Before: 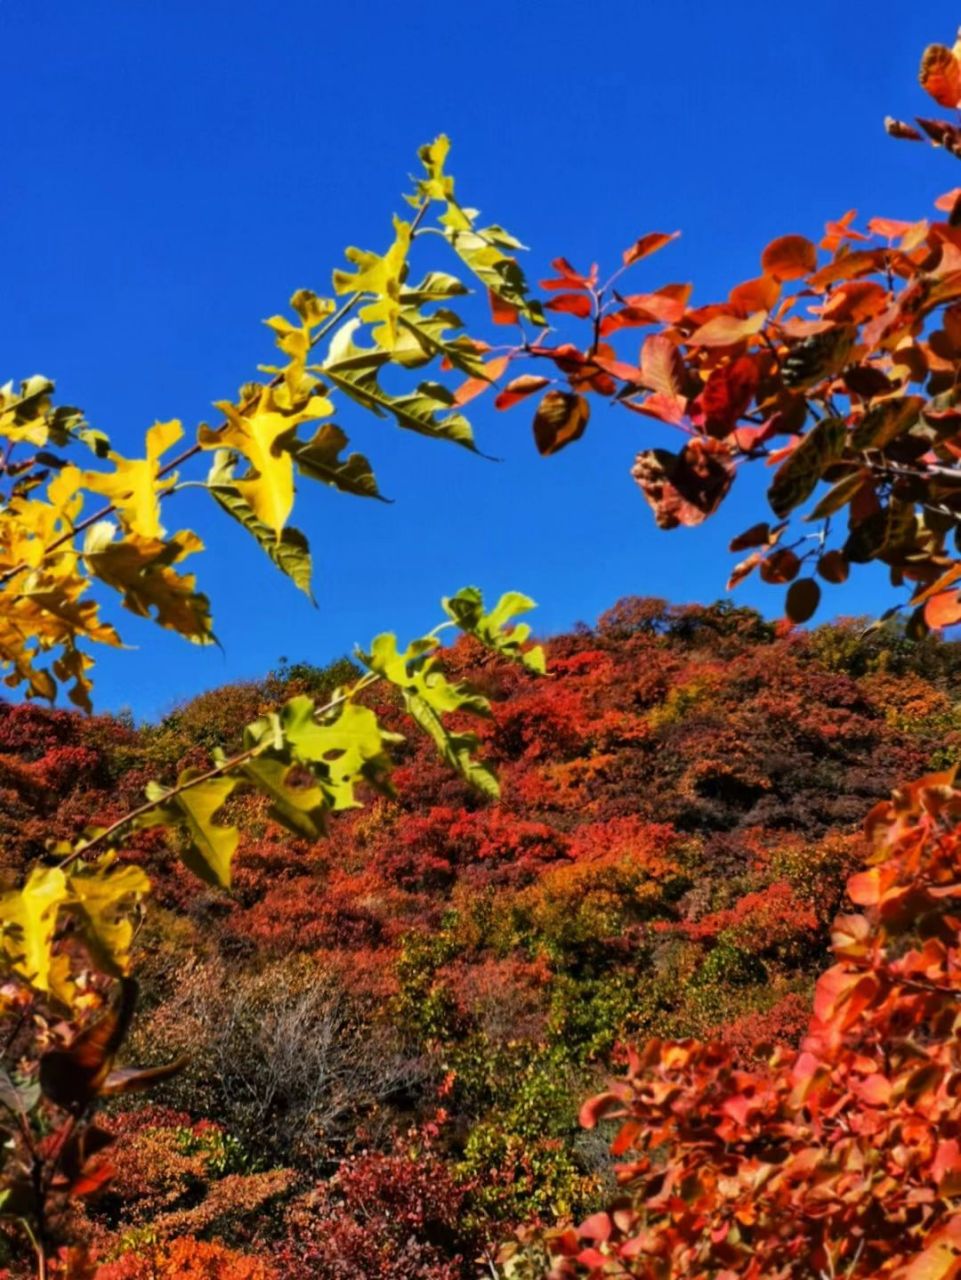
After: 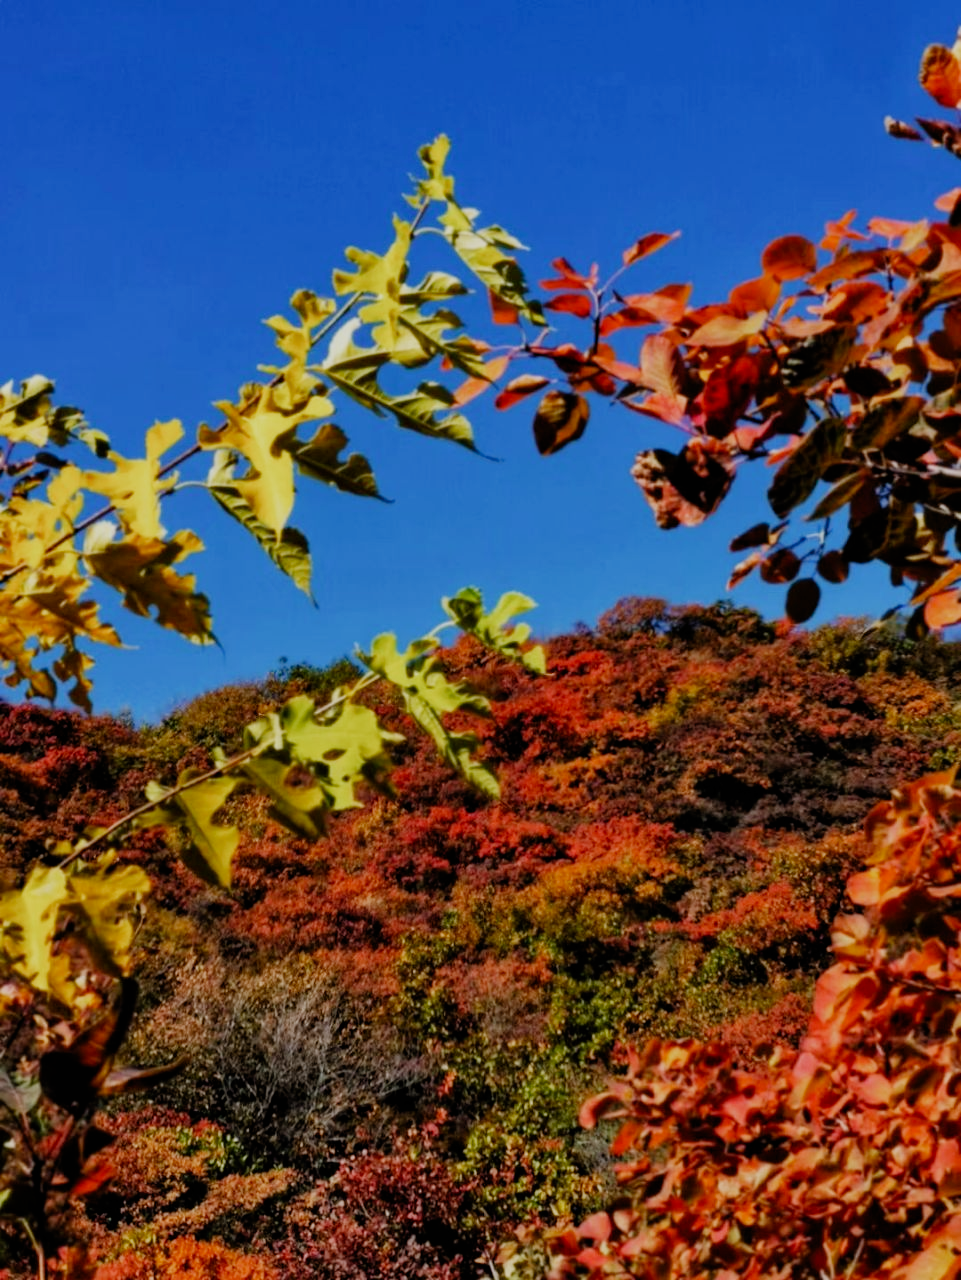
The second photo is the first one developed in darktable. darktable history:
filmic rgb: black relative exposure -7.65 EV, white relative exposure 4.56 EV, hardness 3.61, preserve chrominance no, color science v5 (2021), iterations of high-quality reconstruction 0
tone equalizer: on, module defaults
